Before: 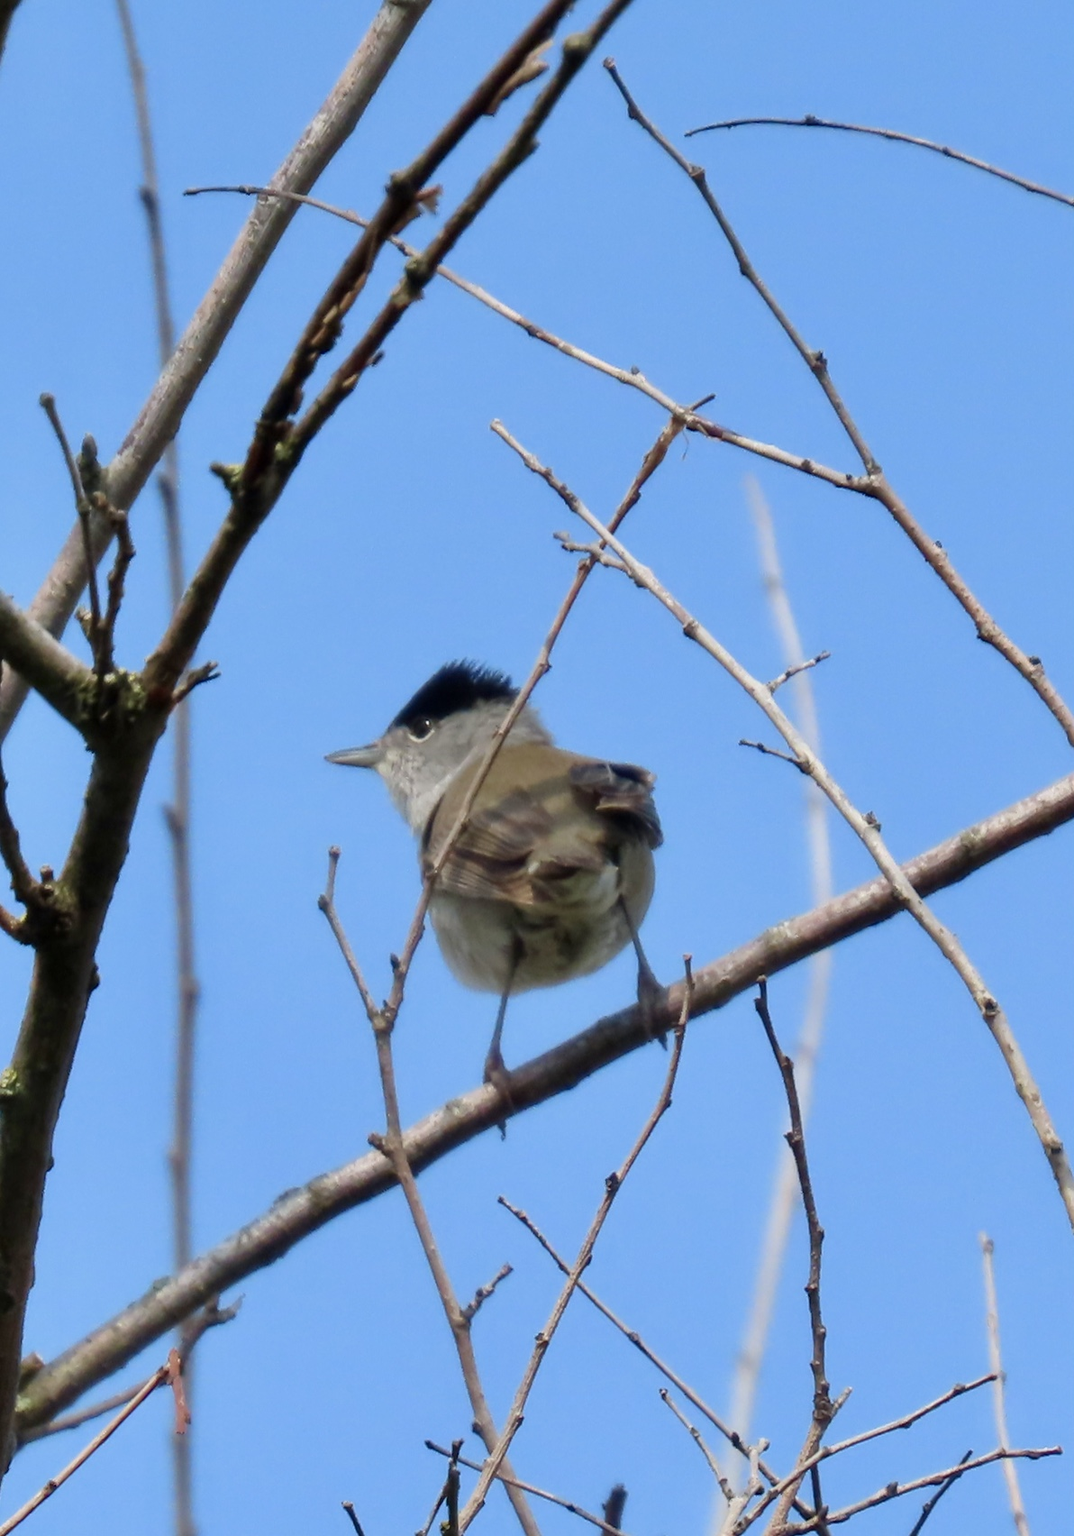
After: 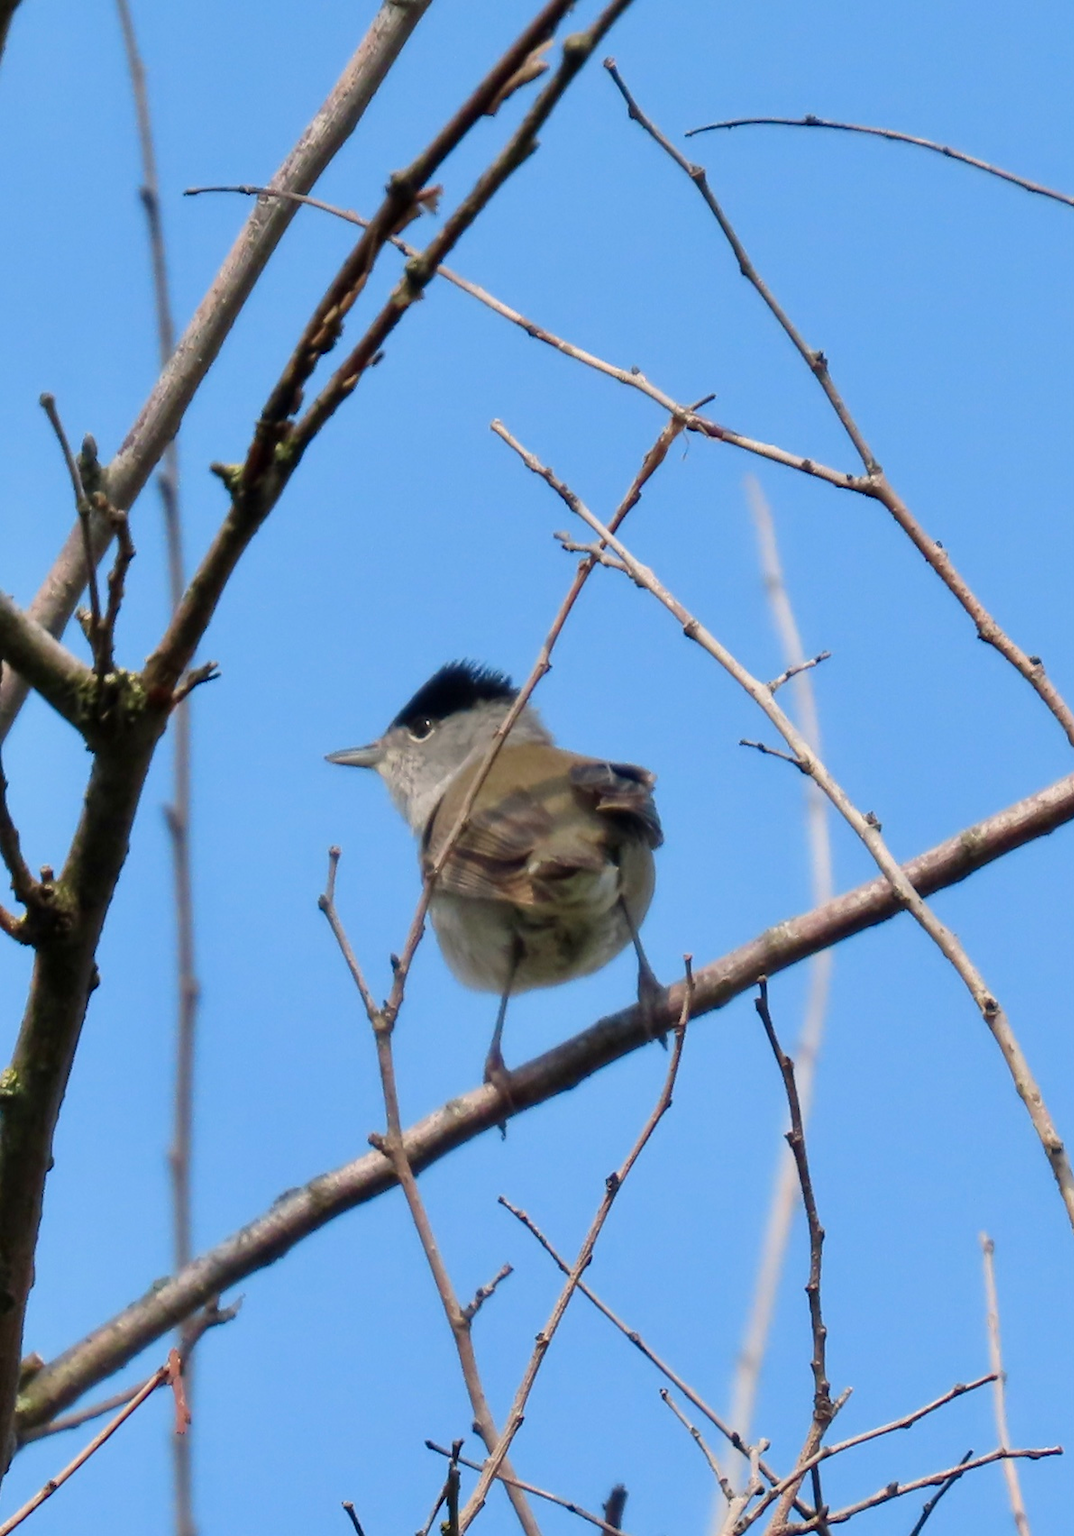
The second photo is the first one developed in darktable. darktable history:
color balance rgb: highlights gain › chroma 1.579%, highlights gain › hue 56.62°, perceptual saturation grading › global saturation 0.14%
